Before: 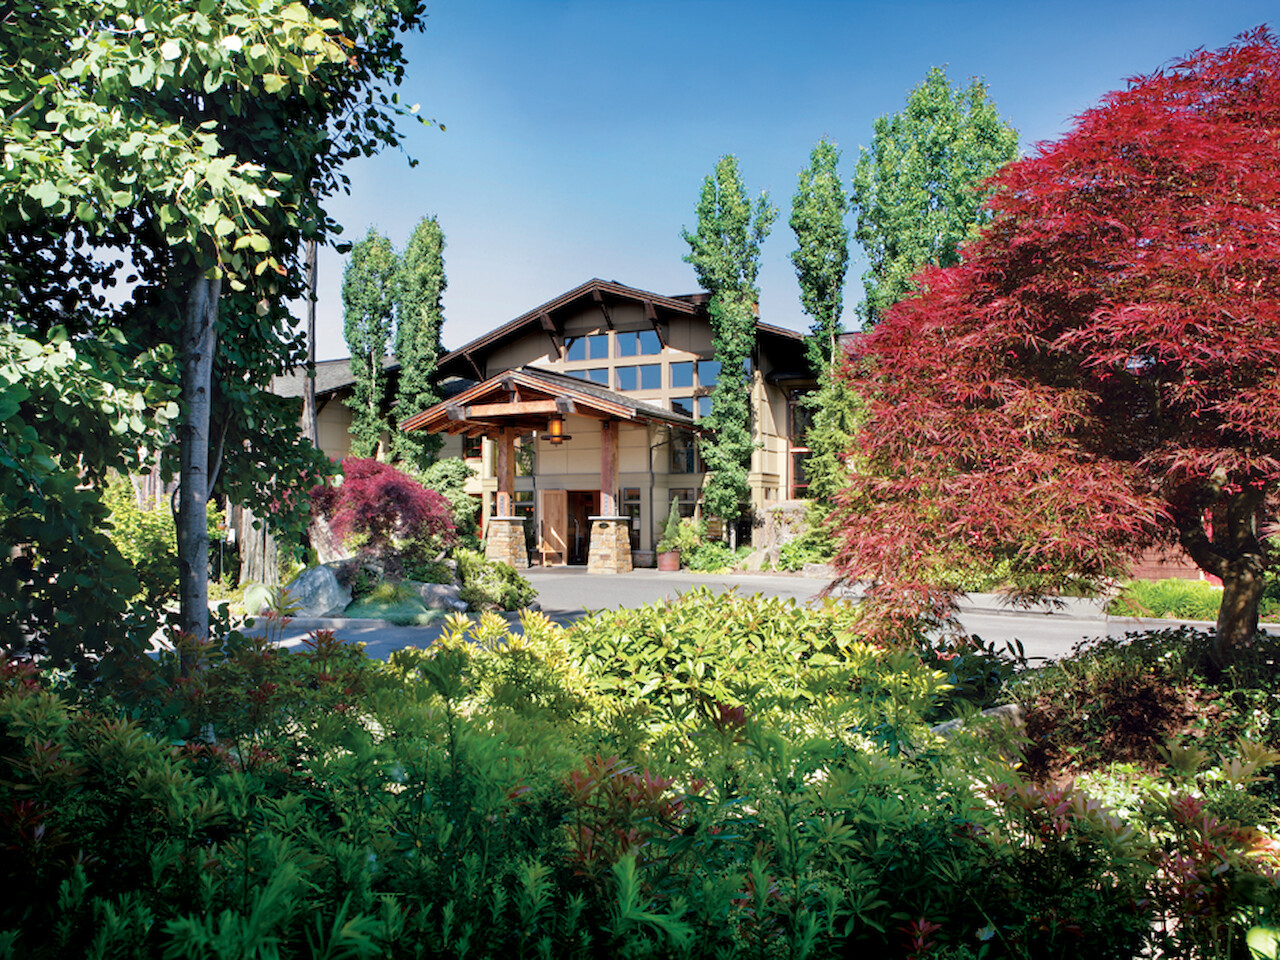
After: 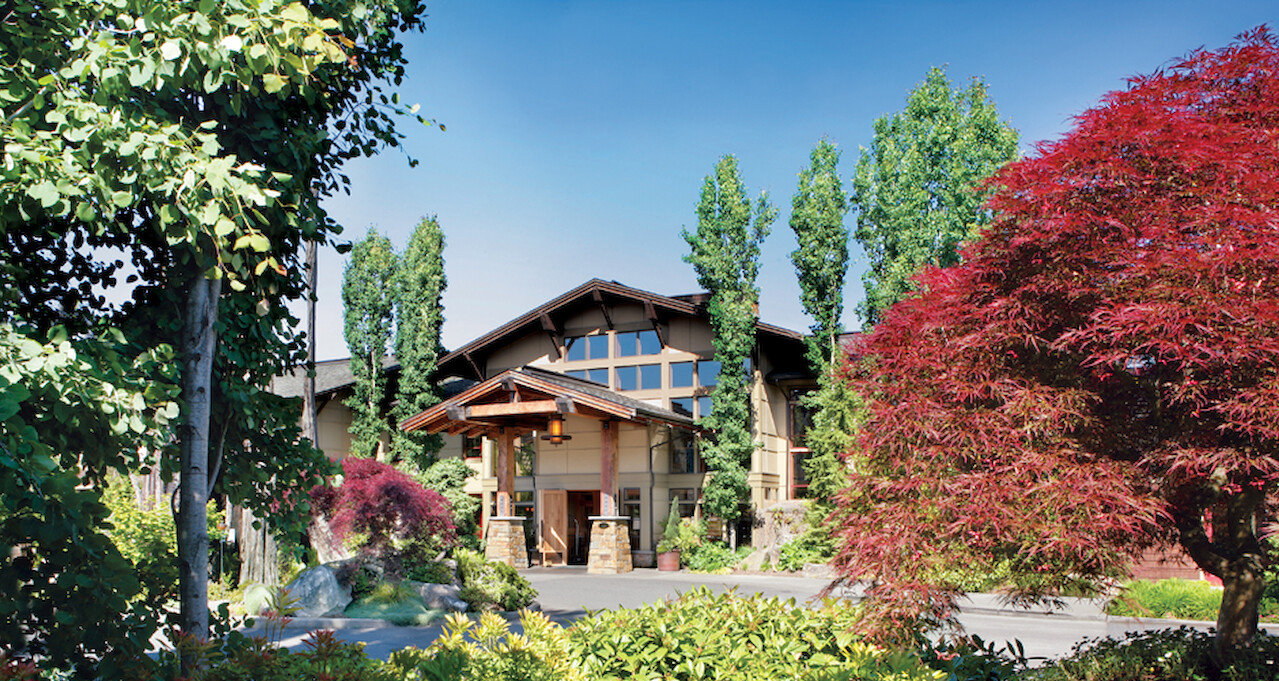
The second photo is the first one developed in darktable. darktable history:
crop: right 0%, bottom 29.011%
